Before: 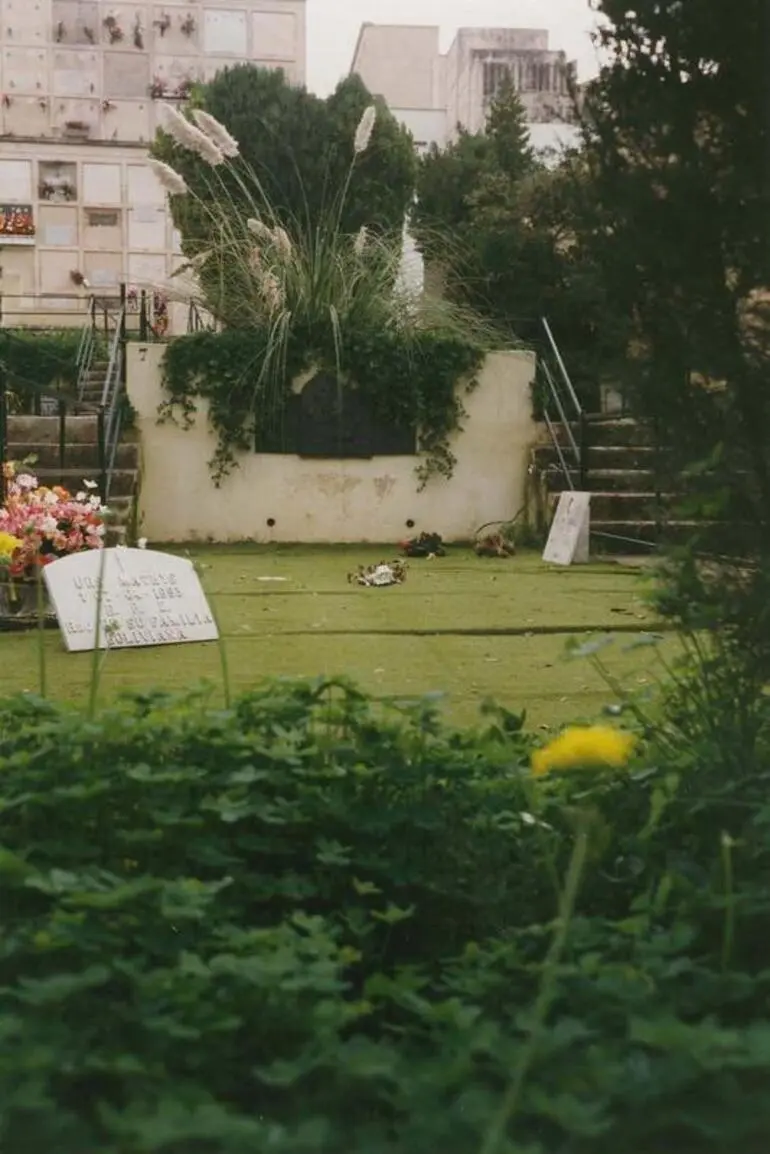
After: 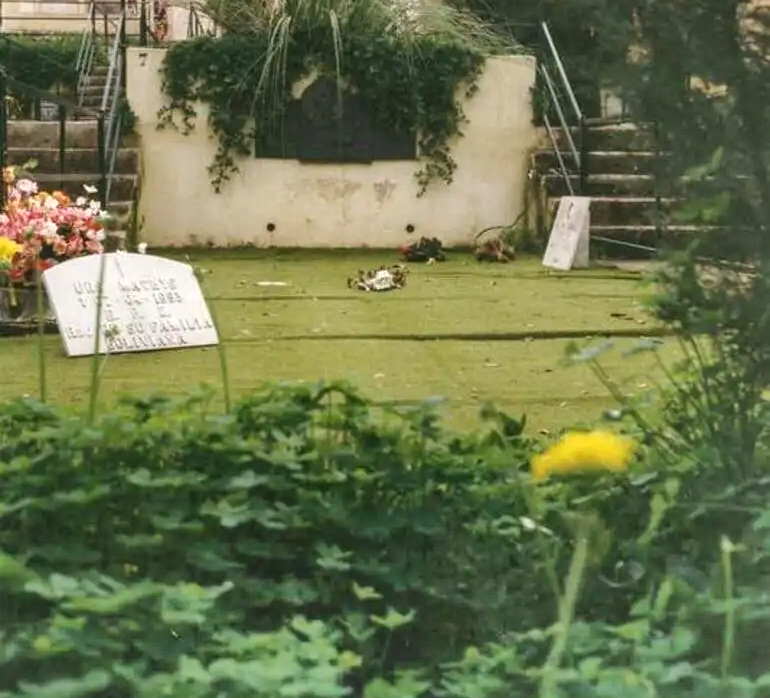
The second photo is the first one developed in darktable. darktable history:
exposure: exposure 0.604 EV, compensate highlight preservation false
shadows and highlights: radius 123.85, shadows 99.88, white point adjustment -3.1, highlights -99.4, soften with gaussian
crop and rotate: top 25.566%, bottom 13.93%
local contrast: on, module defaults
